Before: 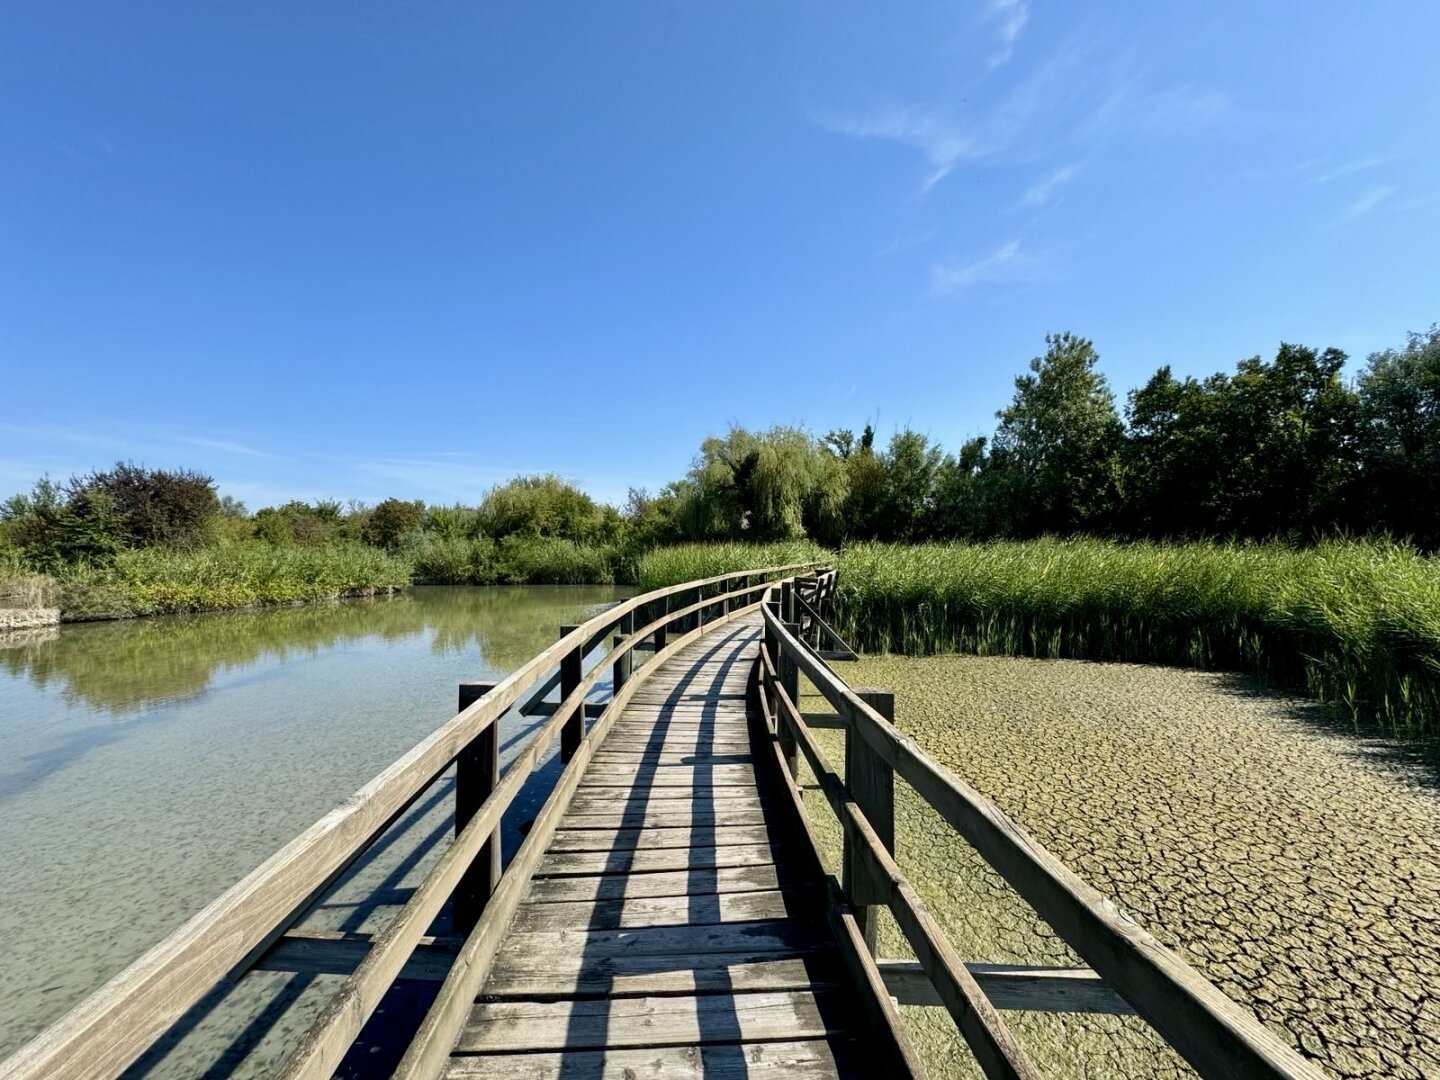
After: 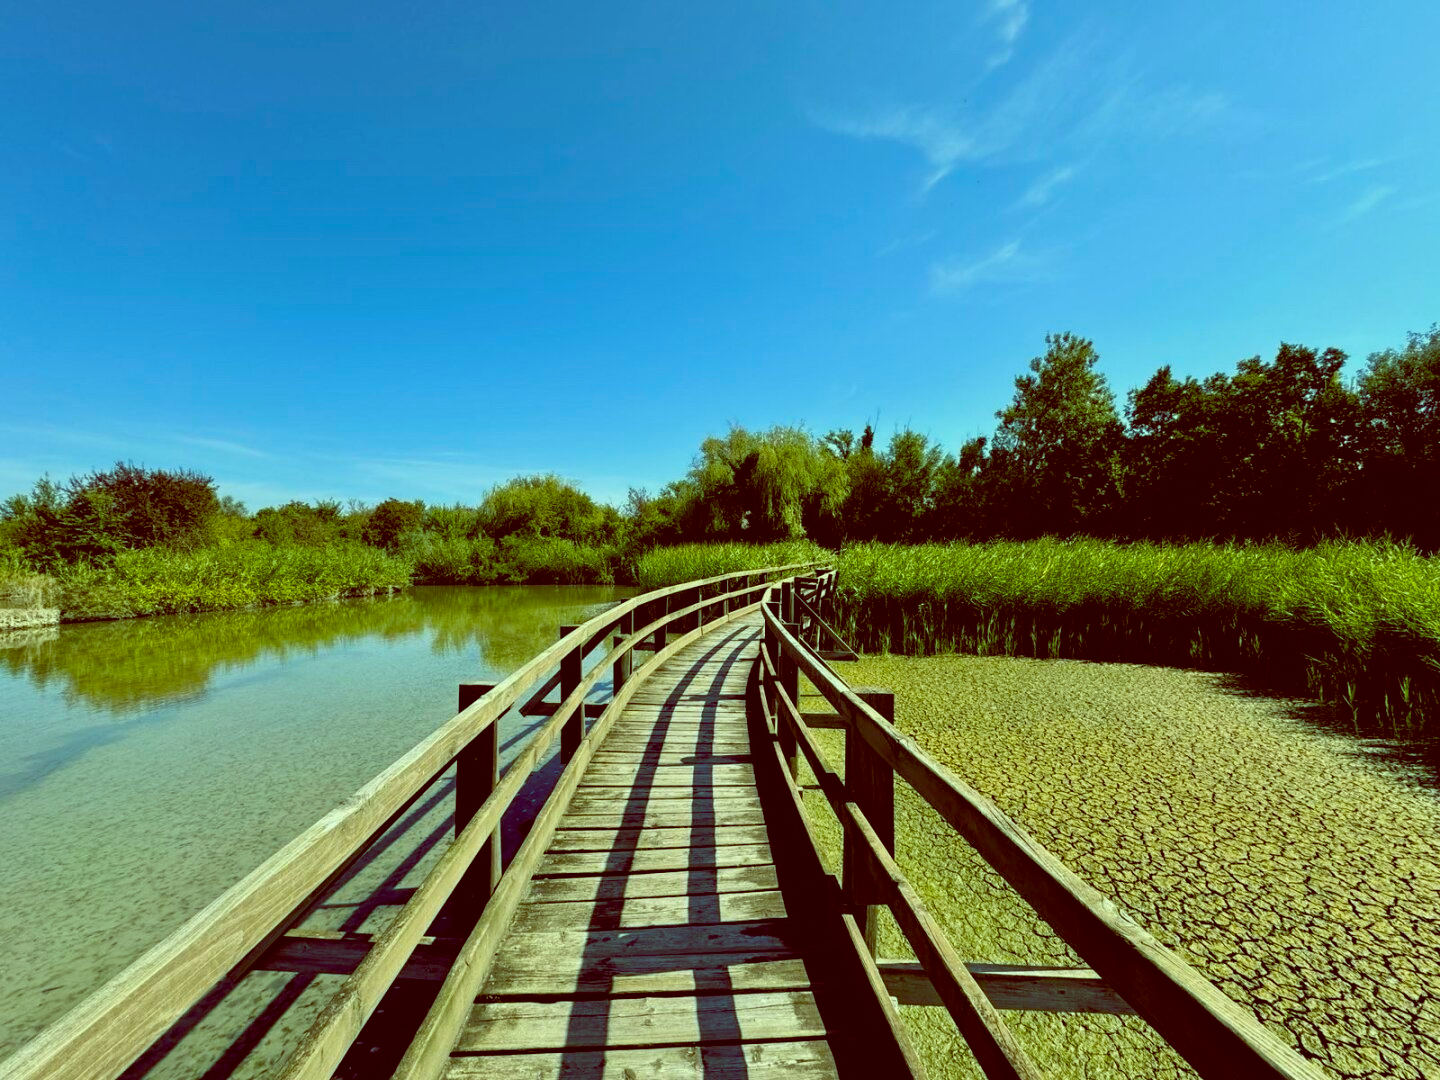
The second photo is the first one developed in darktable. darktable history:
color balance: lift [1, 1.015, 0.987, 0.985], gamma [1, 0.959, 1.042, 0.958], gain [0.927, 0.938, 1.072, 0.928], contrast 1.5%
color balance rgb: perceptual saturation grading › global saturation 20%, global vibrance 20%
